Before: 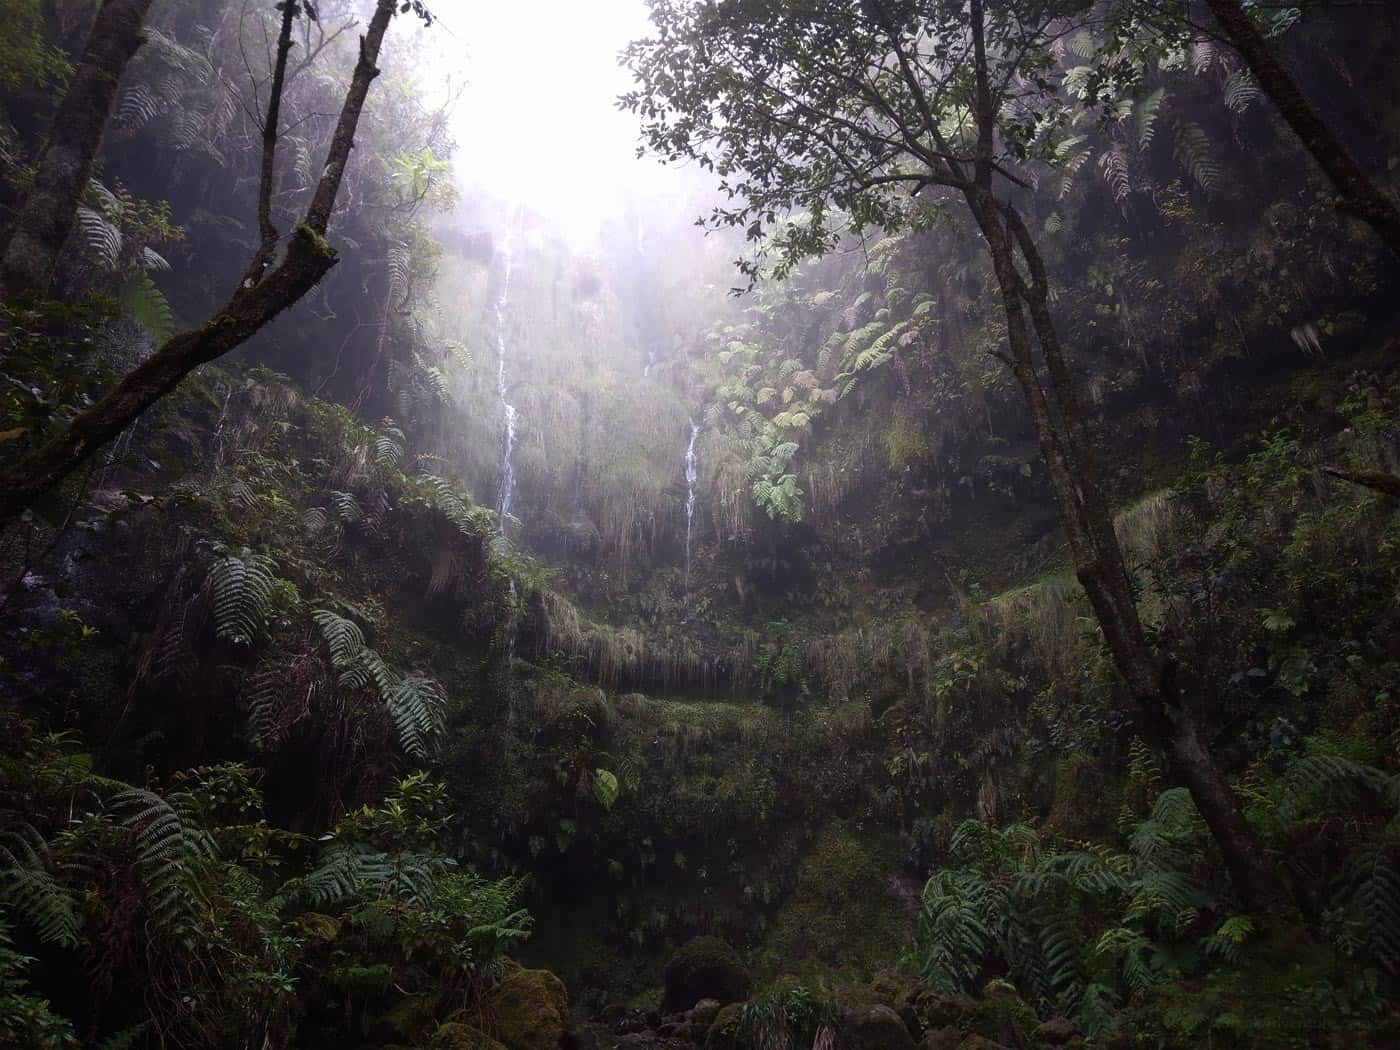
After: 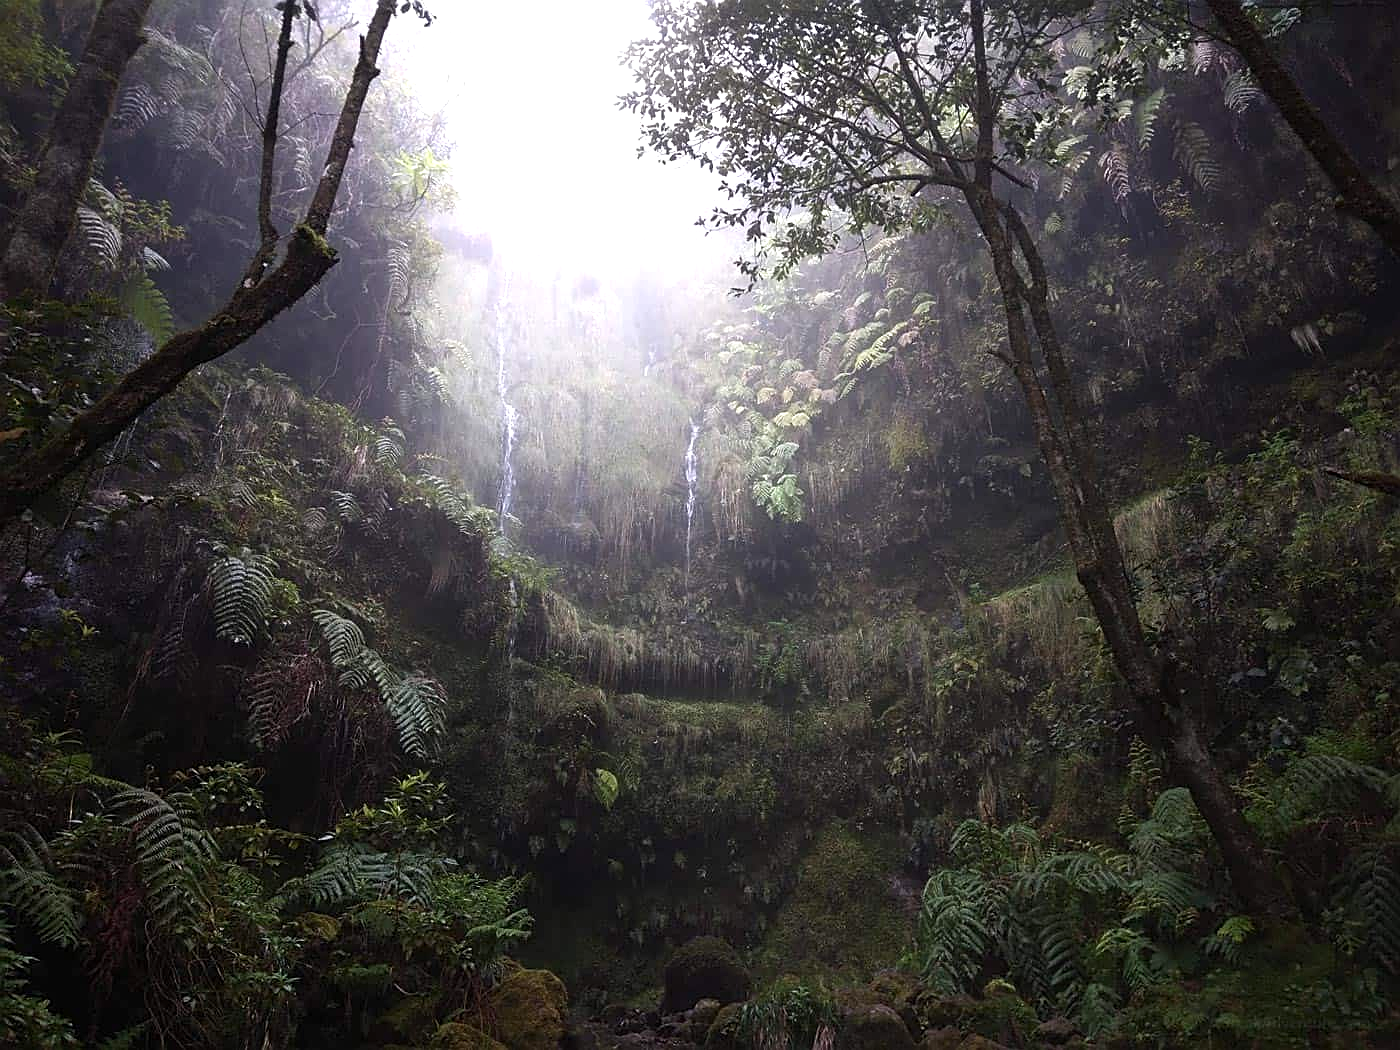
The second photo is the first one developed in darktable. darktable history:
exposure: exposure 0.485 EV, compensate highlight preservation false
sharpen: on, module defaults
